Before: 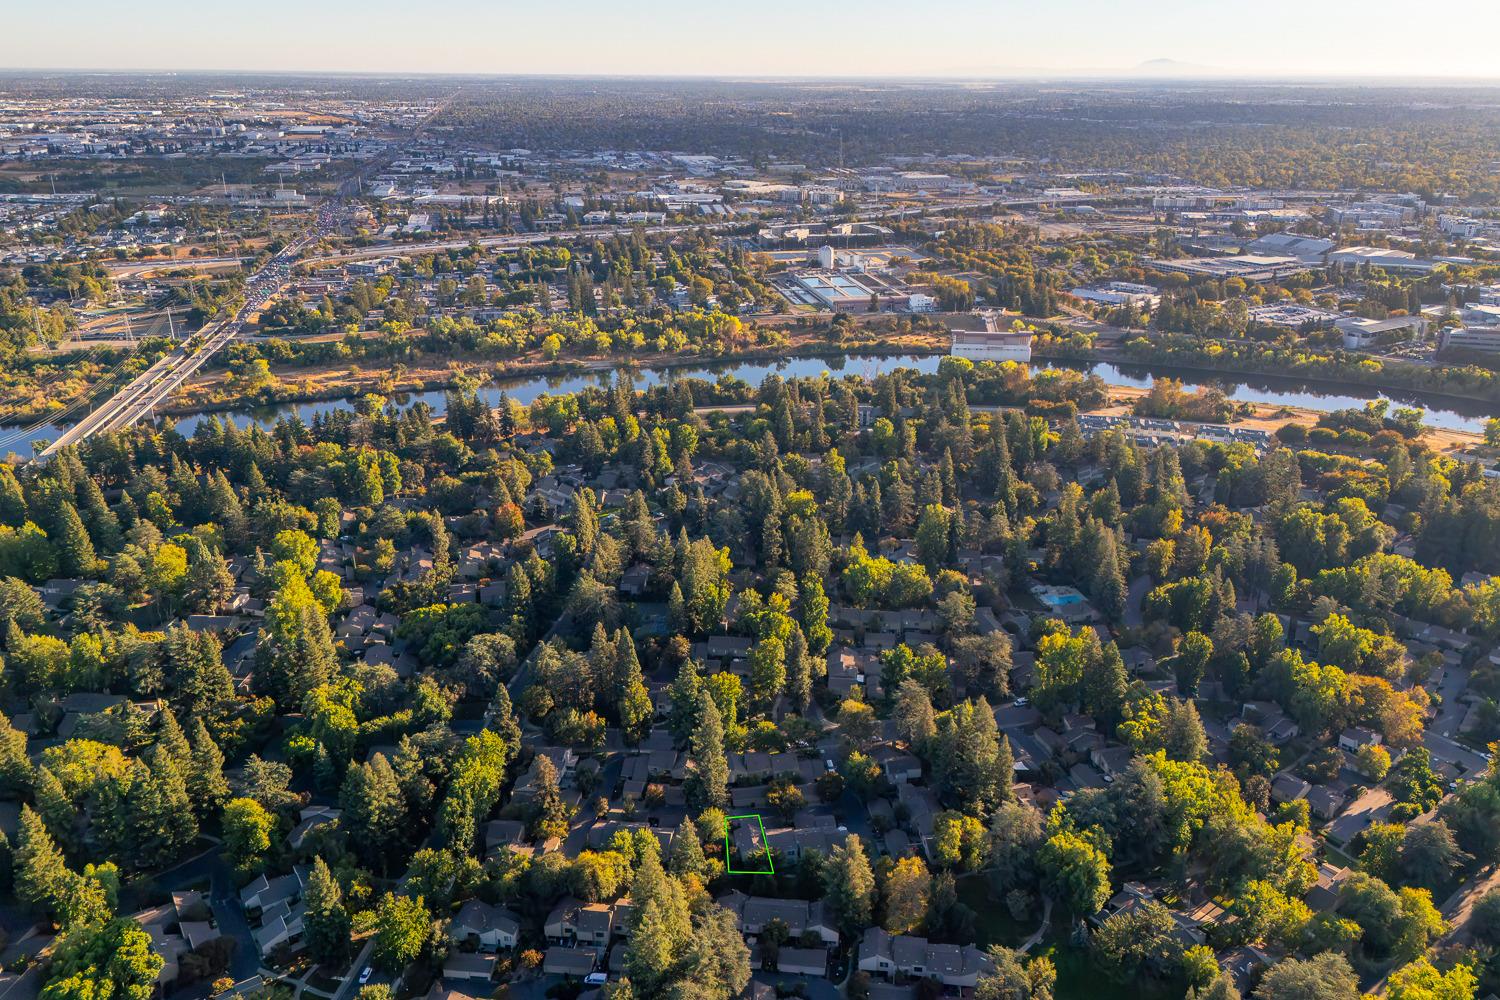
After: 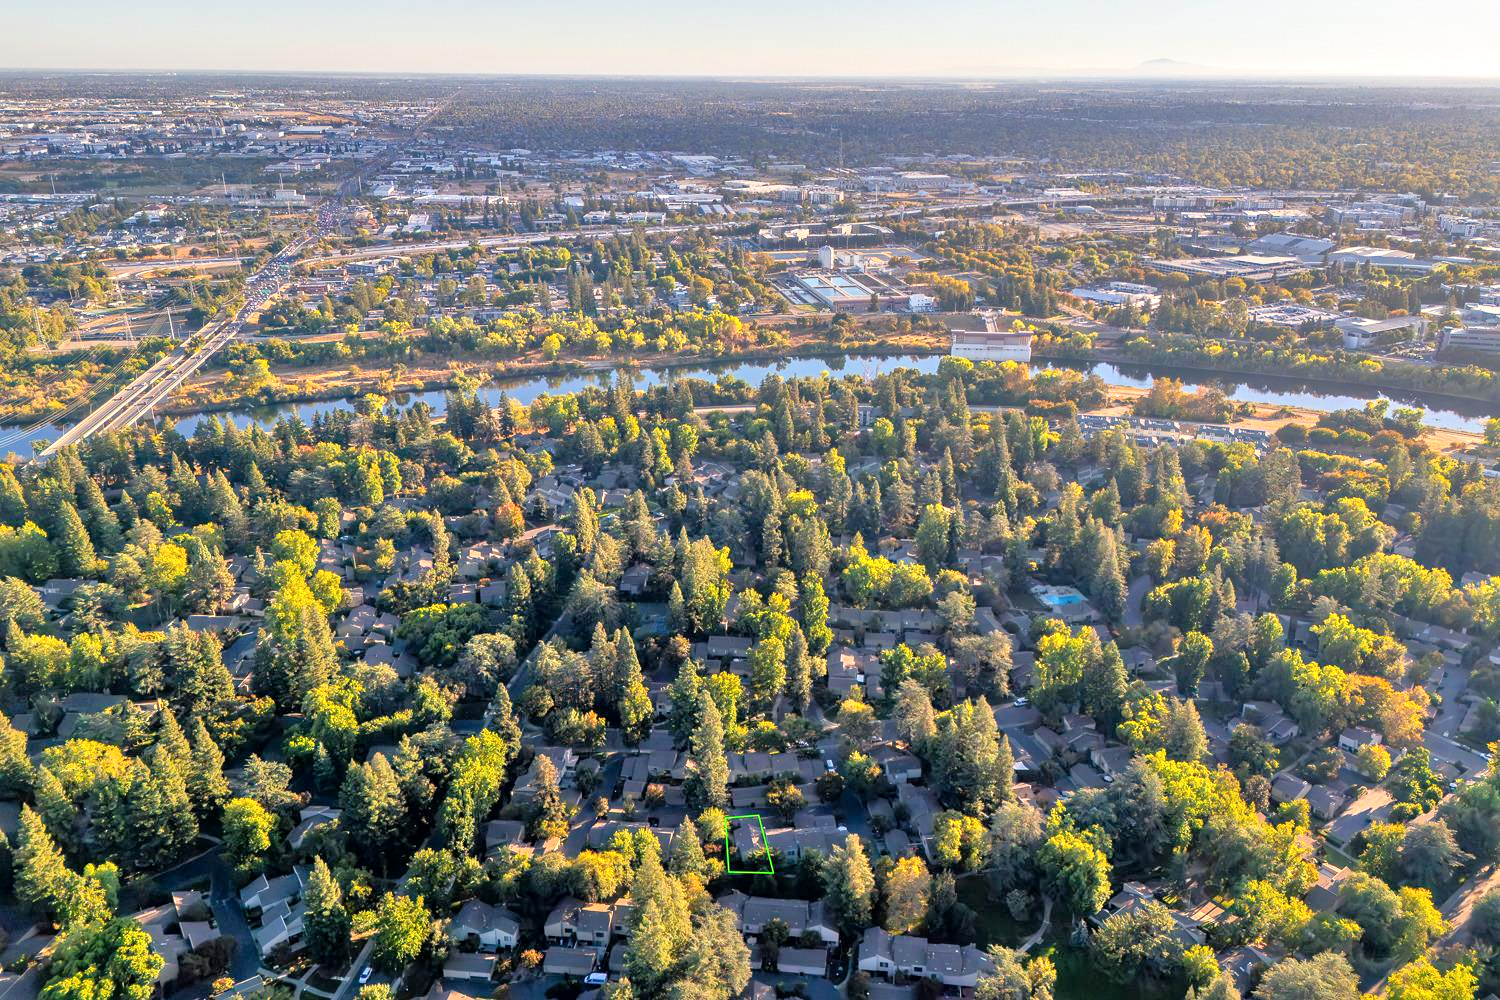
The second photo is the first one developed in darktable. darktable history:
local contrast: mode bilateral grid, contrast 20, coarseness 50, detail 120%, midtone range 0.2
tone equalizer: -7 EV 0.15 EV, -6 EV 0.6 EV, -5 EV 1.15 EV, -4 EV 1.33 EV, -3 EV 1.15 EV, -2 EV 0.6 EV, -1 EV 0.15 EV, mask exposure compensation -0.5 EV
